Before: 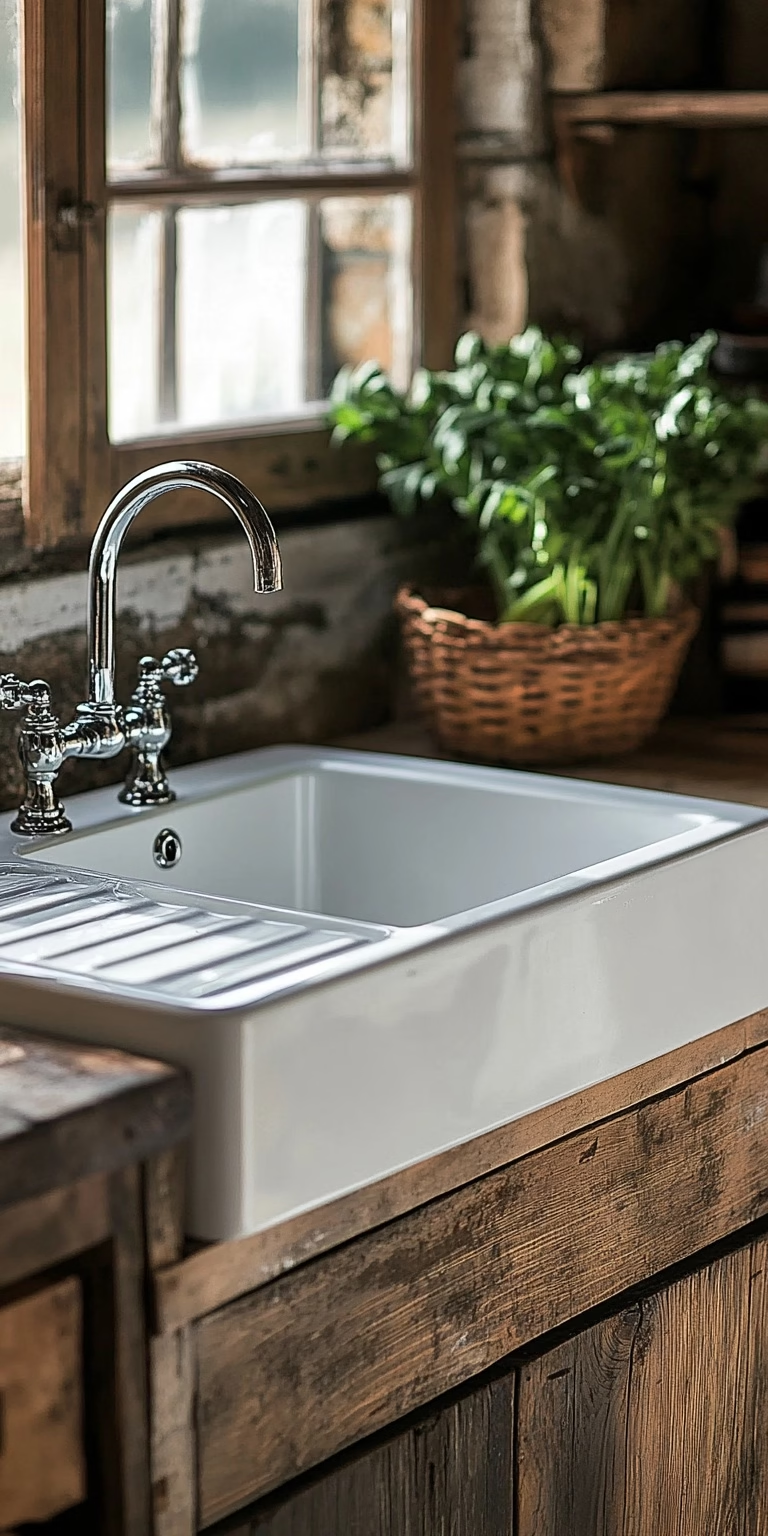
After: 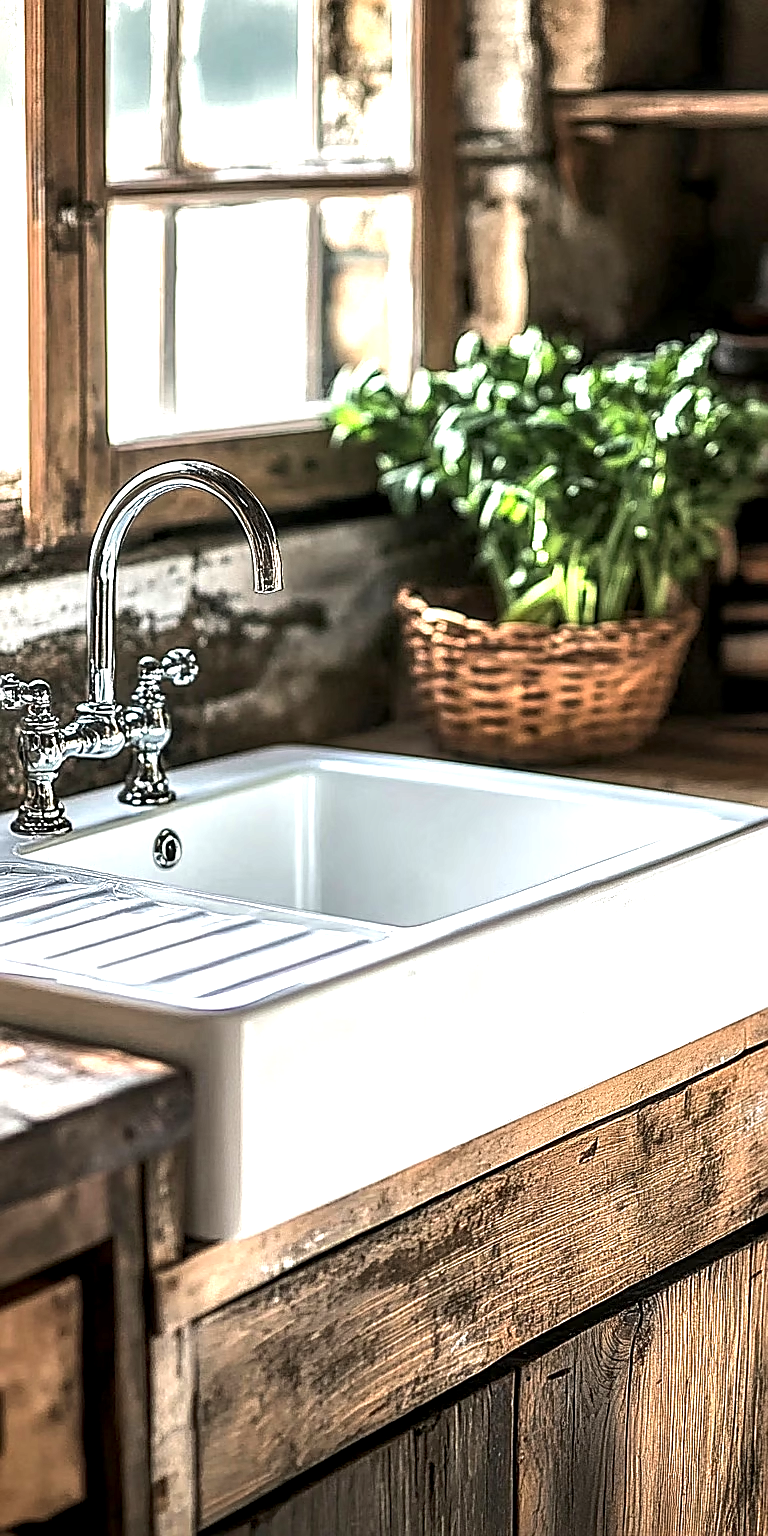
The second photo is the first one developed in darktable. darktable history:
tone equalizer: -8 EV 0.001 EV, -7 EV -0.002 EV, -6 EV 0.002 EV, -5 EV -0.03 EV, -4 EV -0.116 EV, -3 EV -0.169 EV, -2 EV 0.24 EV, -1 EV 0.702 EV, +0 EV 0.493 EV
sharpen: on, module defaults
exposure: exposure 0.77 EV, compensate highlight preservation false
local contrast: detail 150%
